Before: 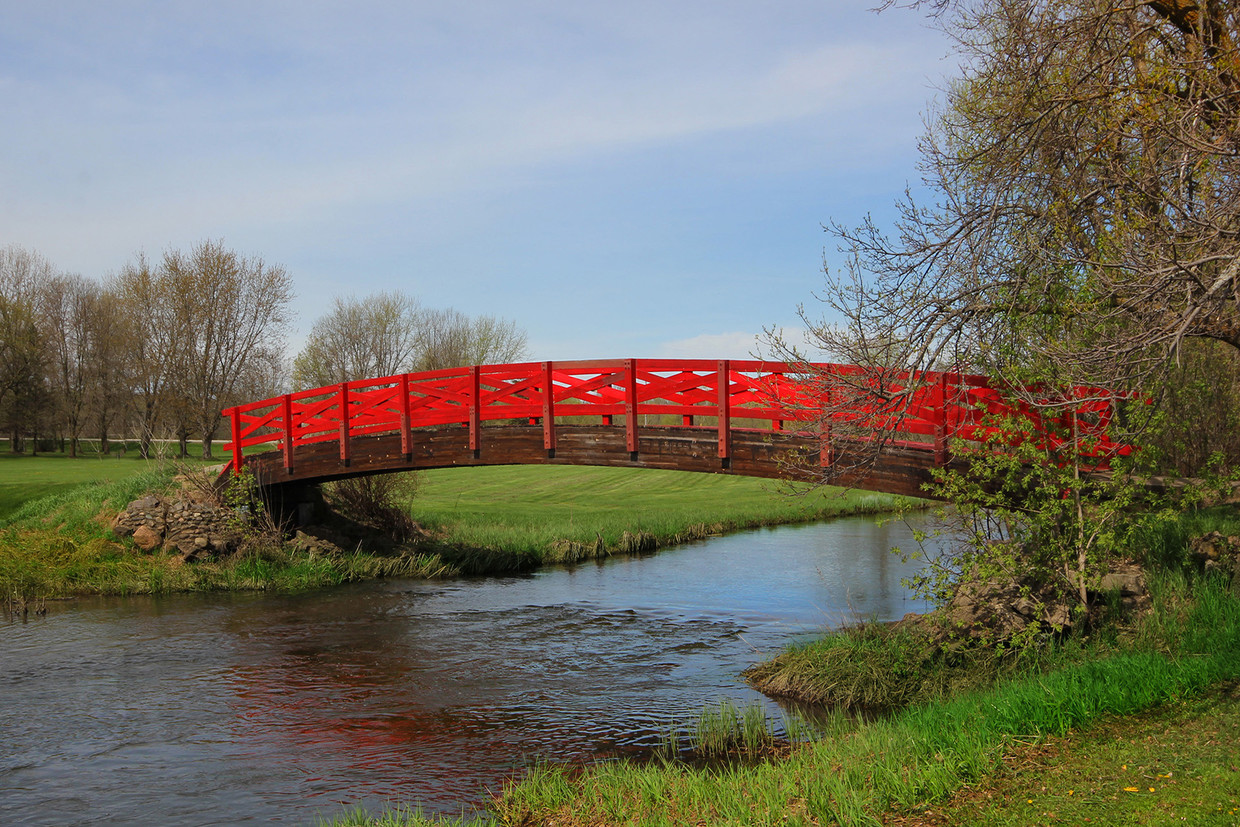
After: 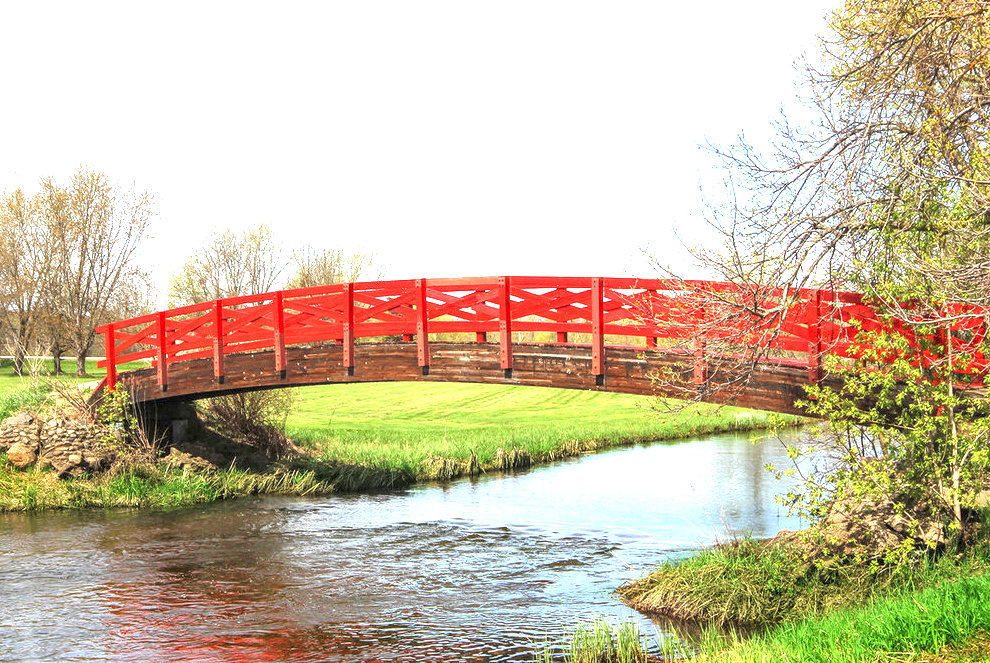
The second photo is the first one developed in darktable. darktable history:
local contrast: detail 130%
crop and rotate: left 10.198%, top 10.068%, right 9.943%, bottom 9.709%
exposure: black level correction 0, exposure 2.135 EV, compensate exposure bias true, compensate highlight preservation false
